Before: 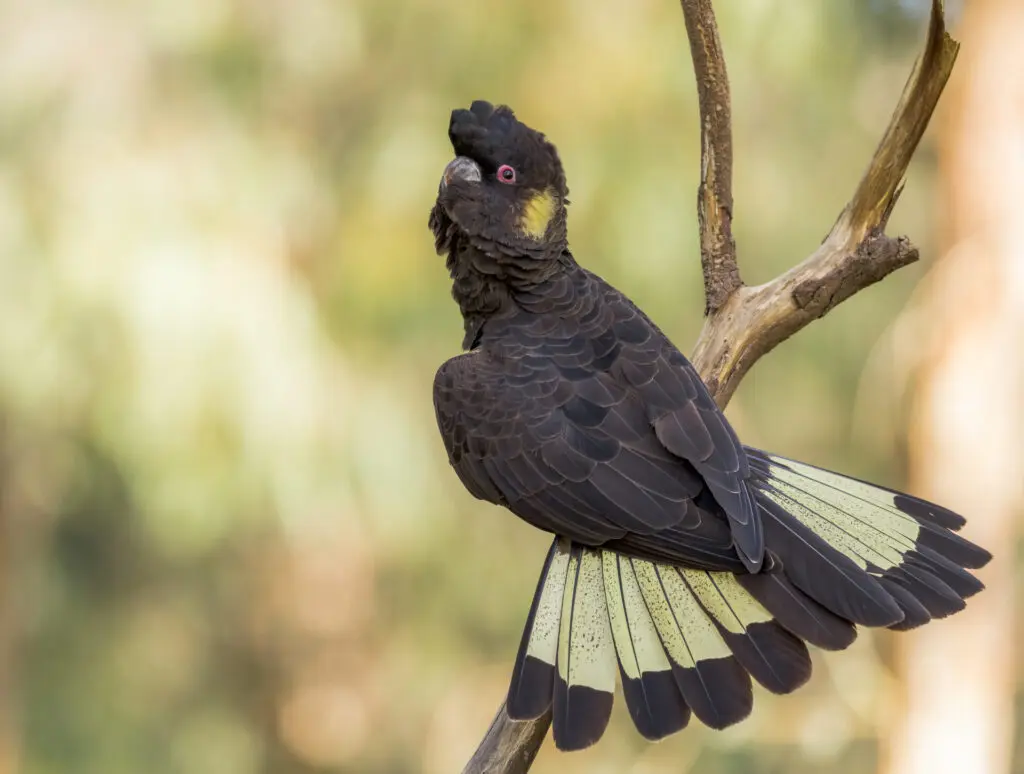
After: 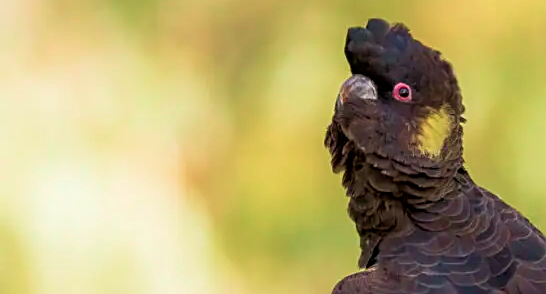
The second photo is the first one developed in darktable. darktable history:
sharpen: amount 0.493
crop: left 10.209%, top 10.679%, right 36.43%, bottom 51.276%
velvia: strength 55.59%
